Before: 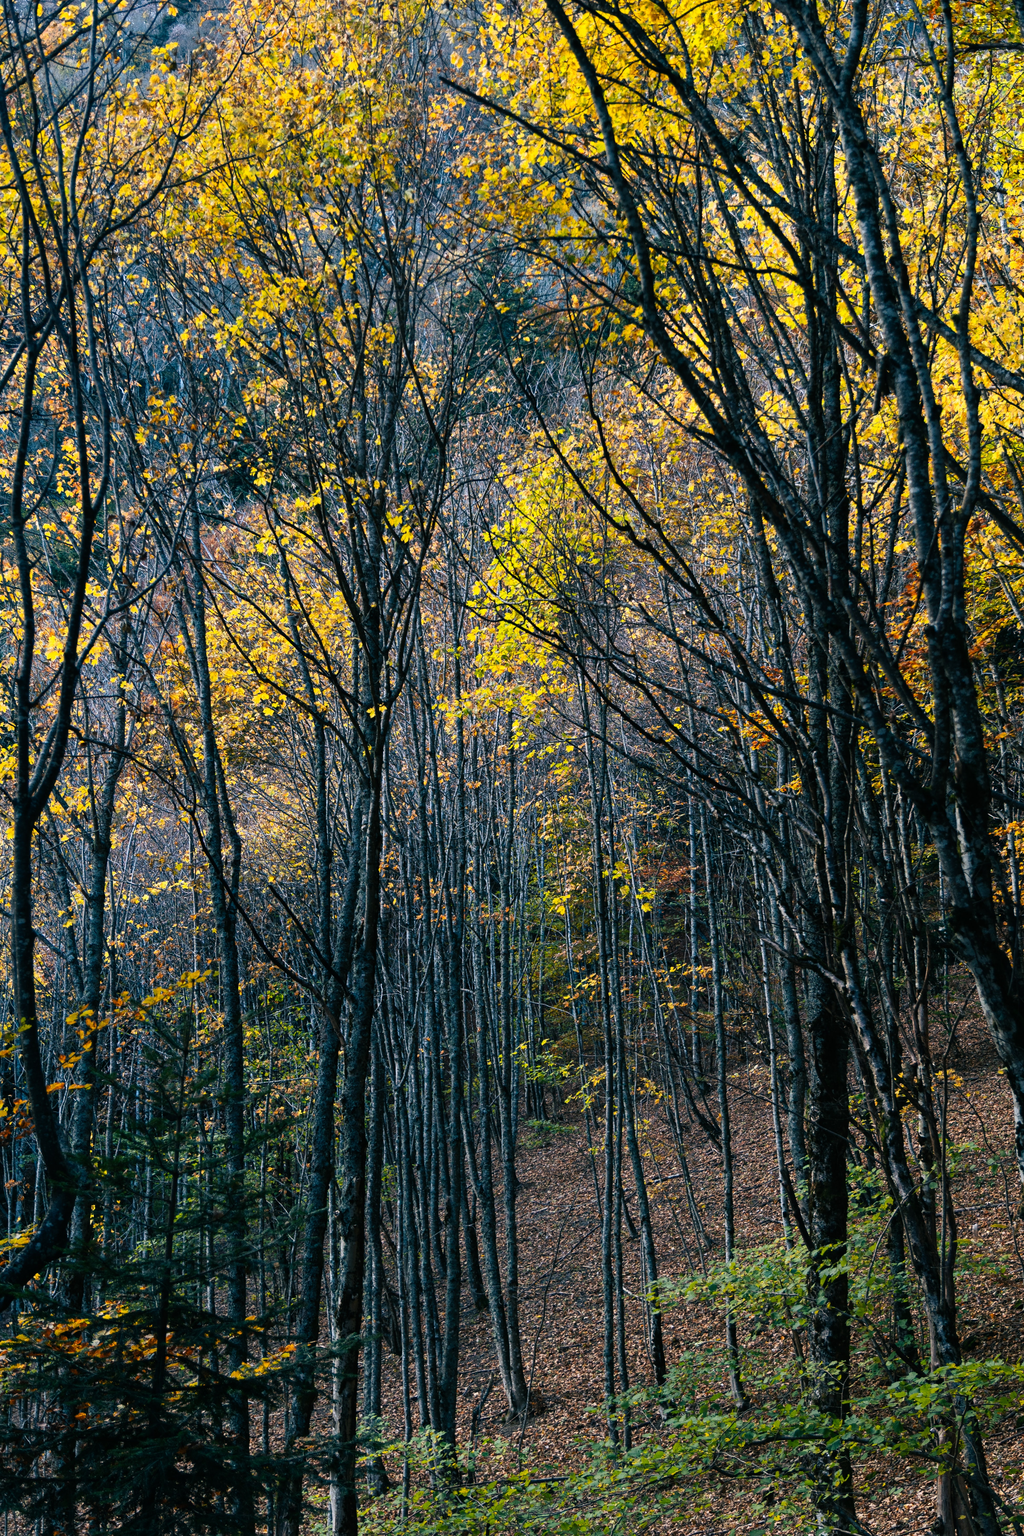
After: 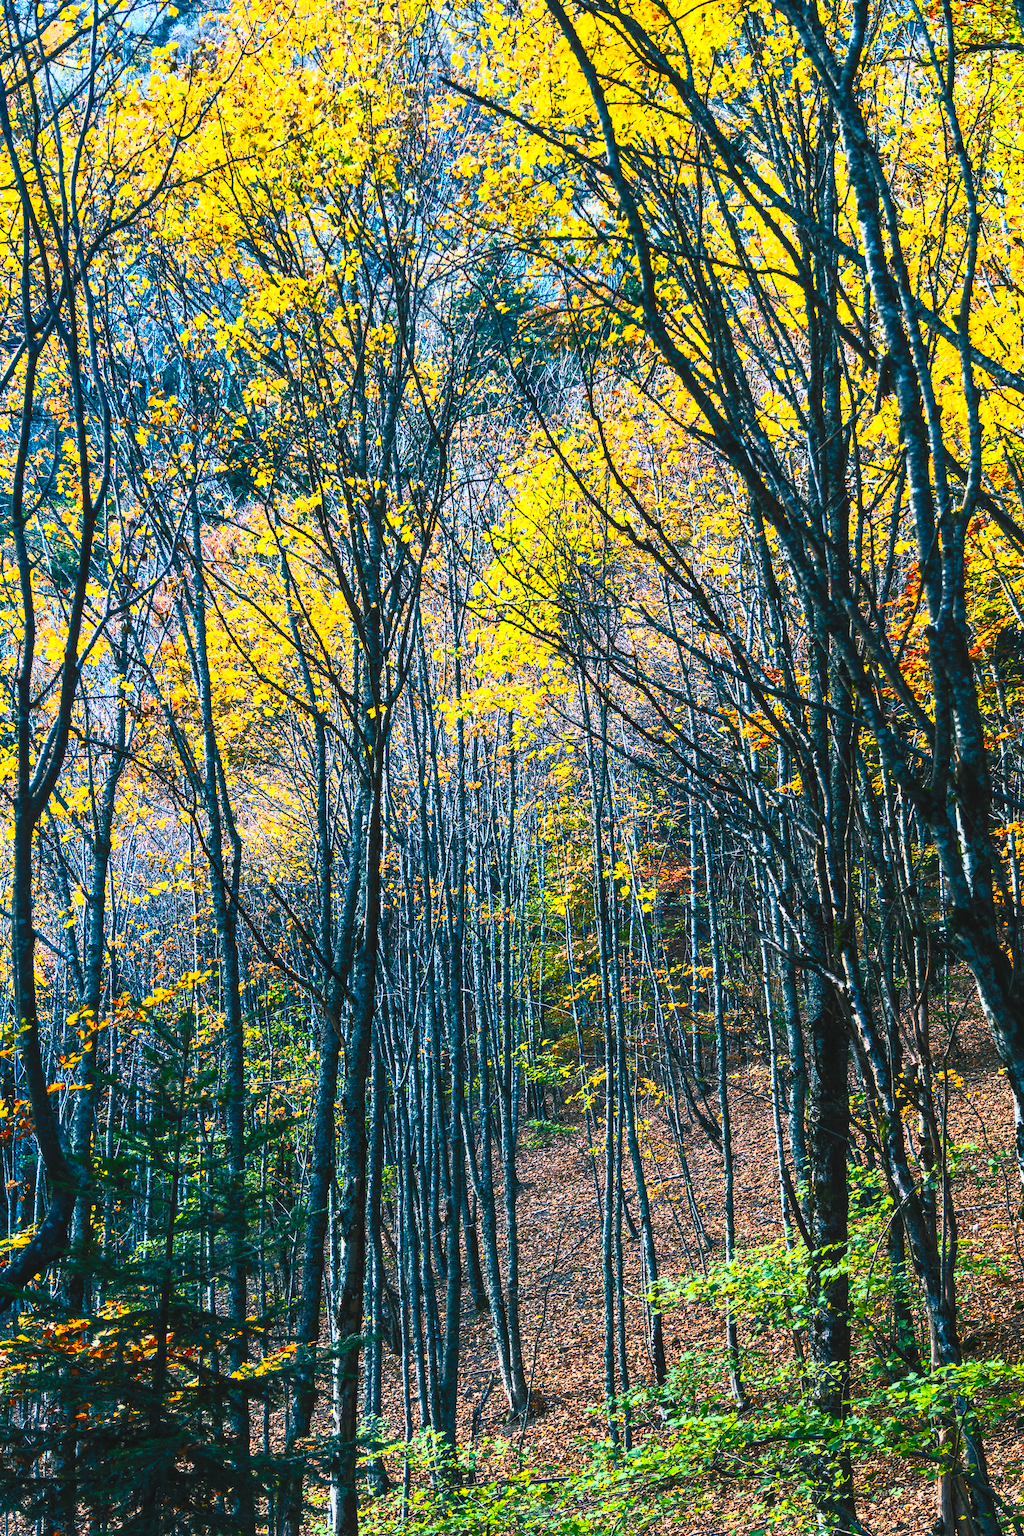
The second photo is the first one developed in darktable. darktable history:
local contrast: on, module defaults
contrast brightness saturation: contrast 0.992, brightness 0.983, saturation 0.983
